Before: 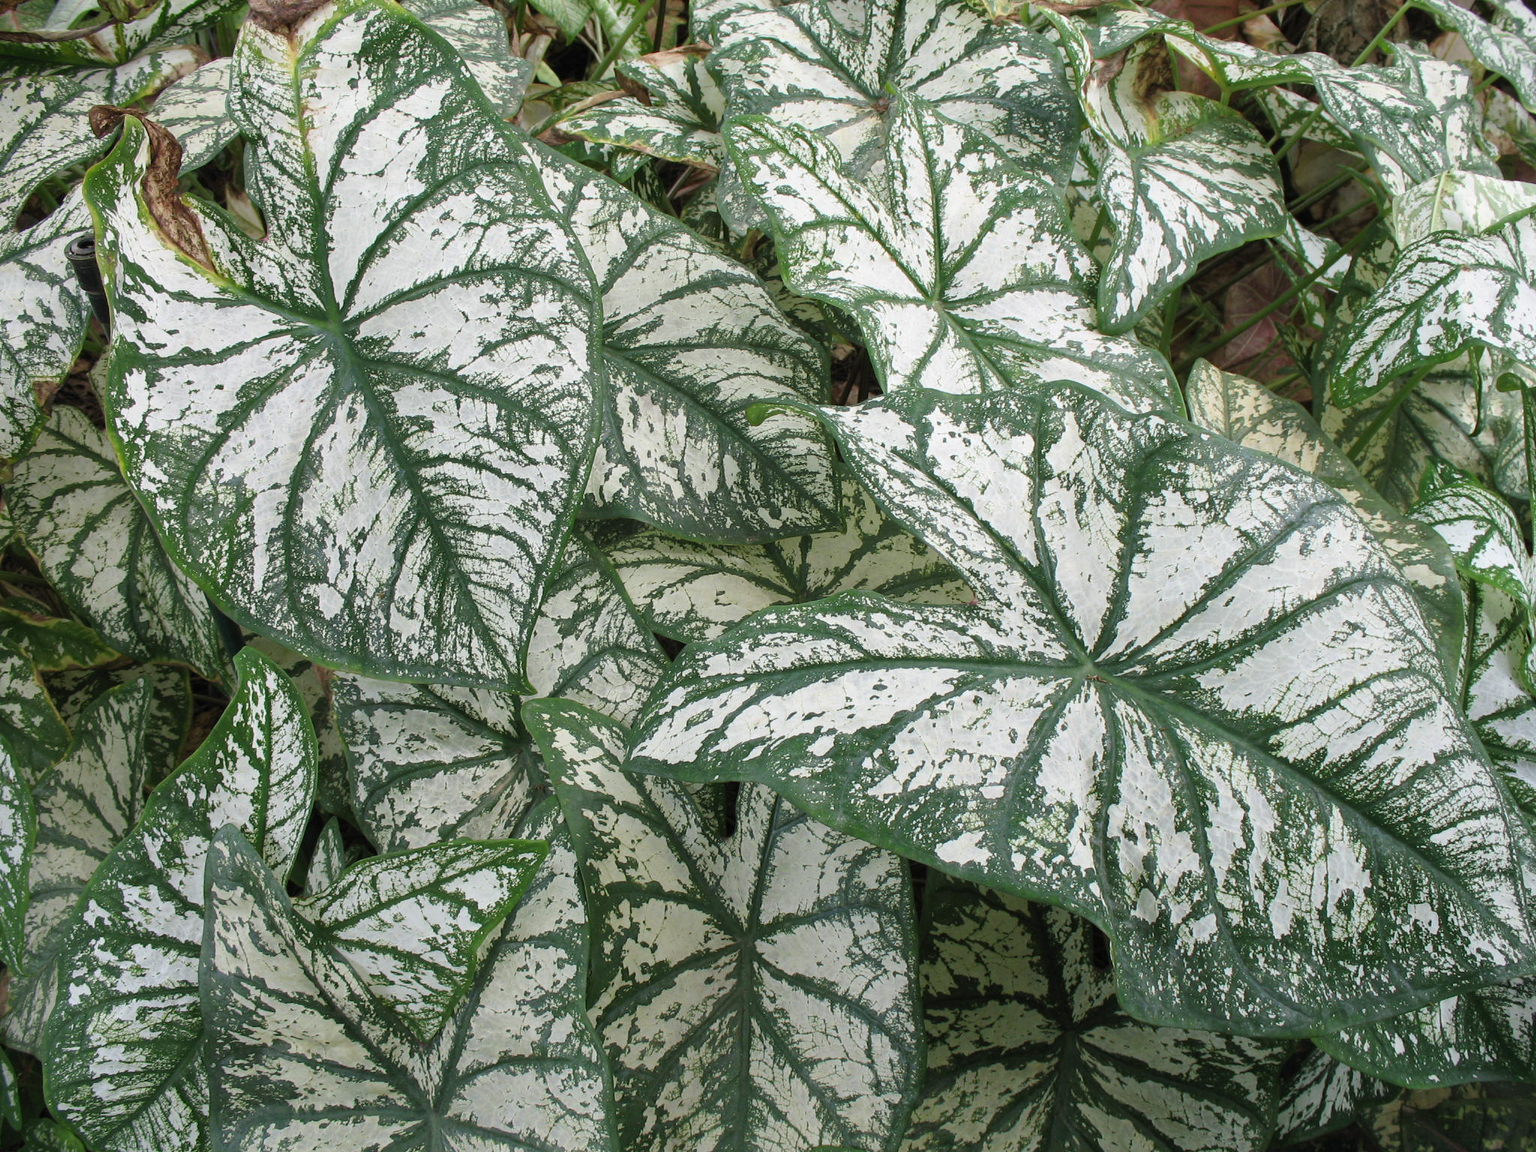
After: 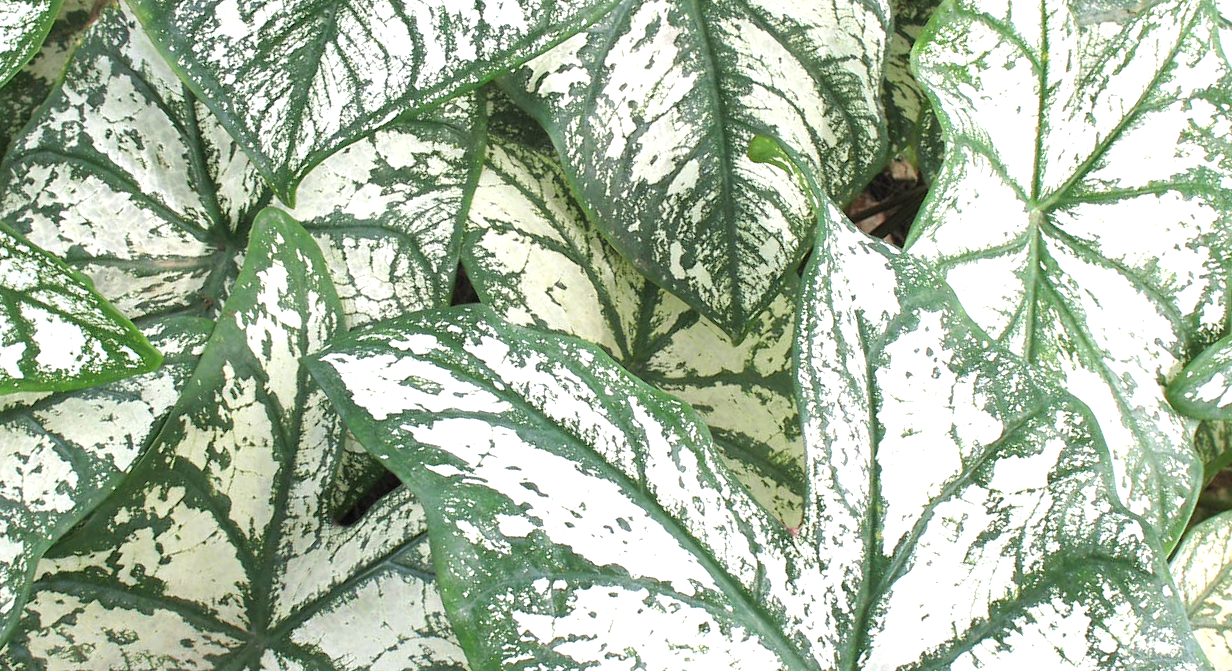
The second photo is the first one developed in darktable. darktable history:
exposure: exposure 0.992 EV, compensate highlight preservation false
crop and rotate: angle -44.61°, top 16.368%, right 0.836%, bottom 11.619%
